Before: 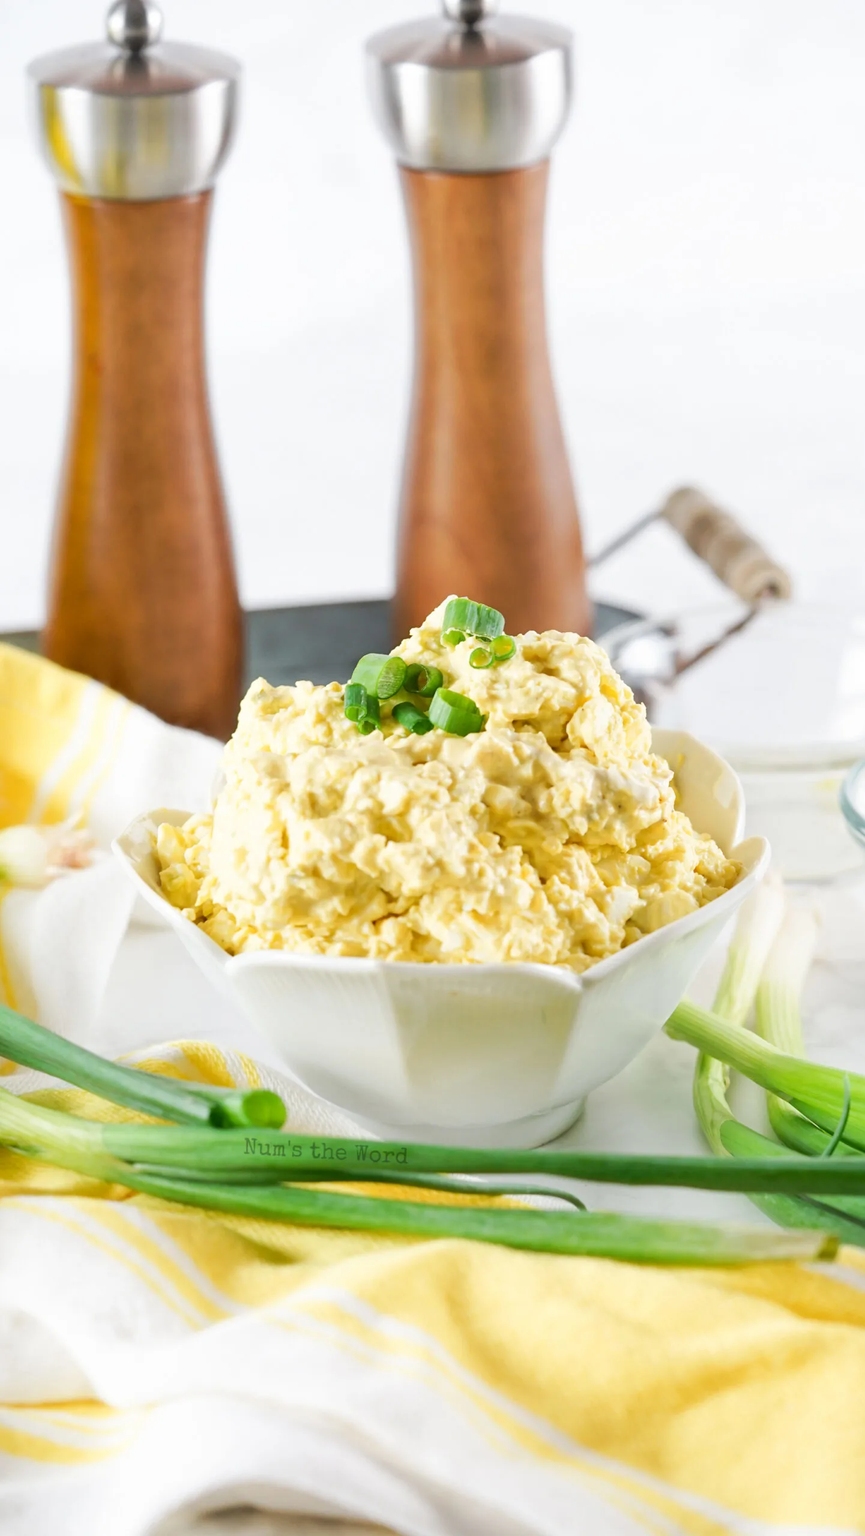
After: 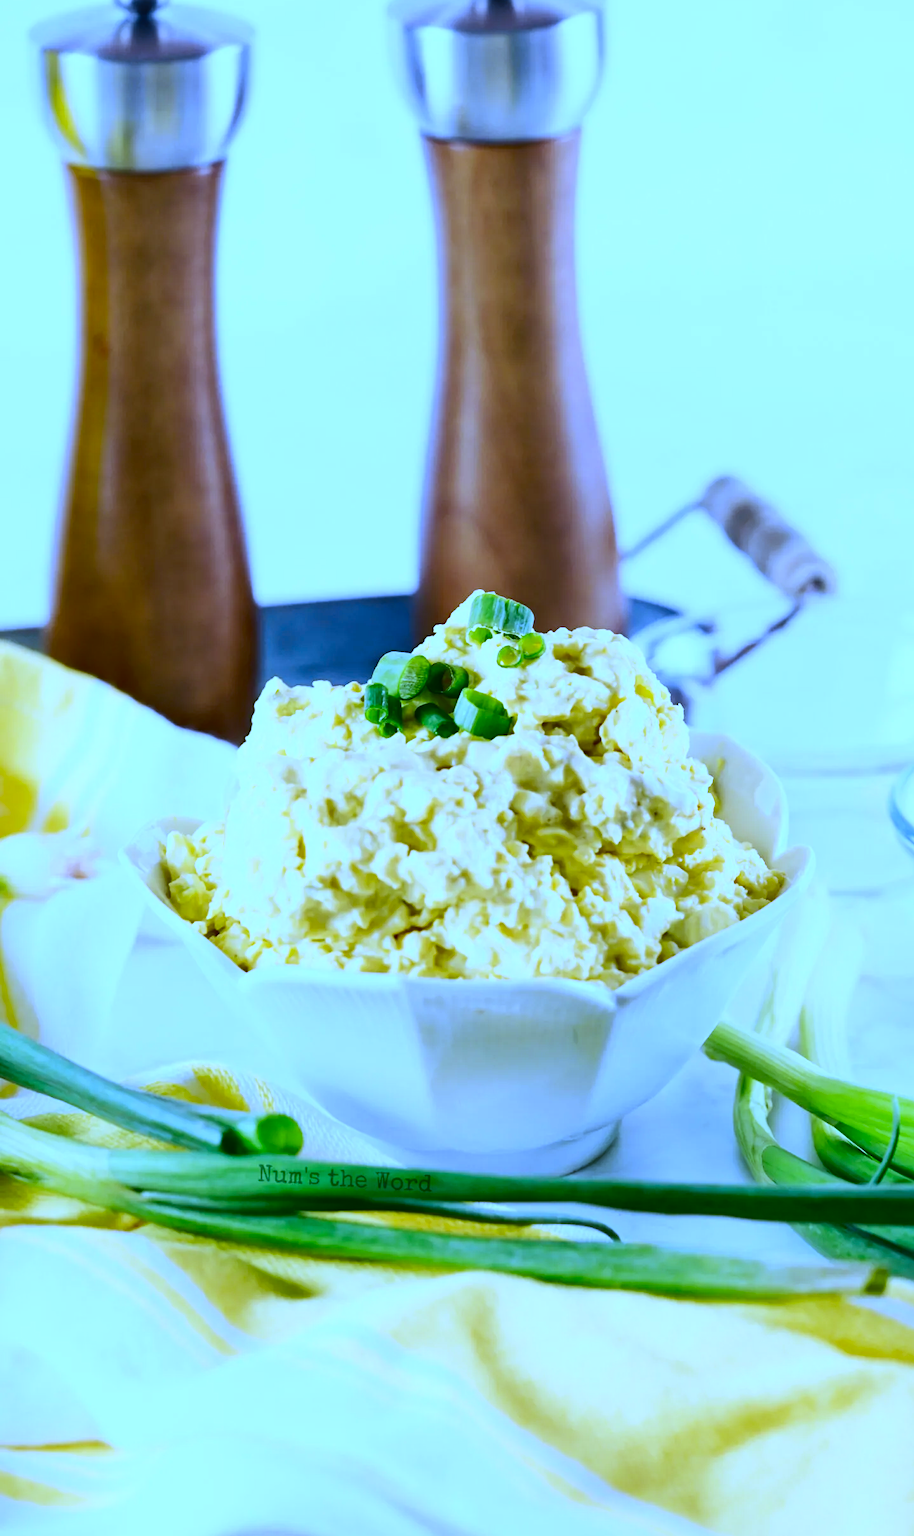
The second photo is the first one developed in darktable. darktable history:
white balance: red 0.766, blue 1.537
crop and rotate: top 2.479%, bottom 3.018%
contrast brightness saturation: contrast 0.22, brightness -0.19, saturation 0.24
